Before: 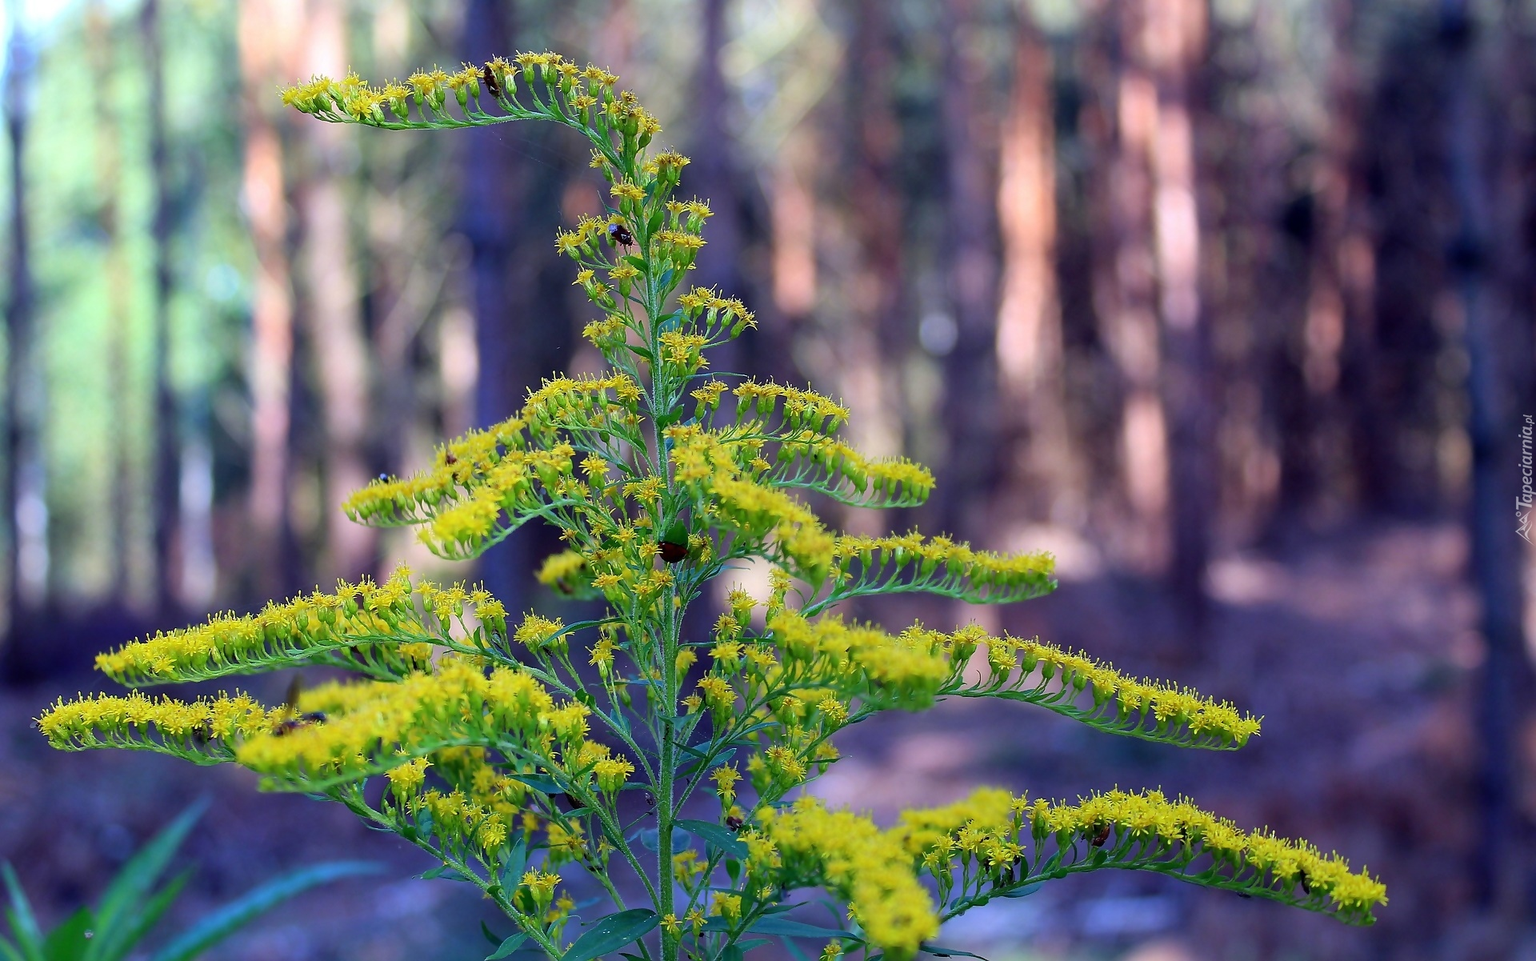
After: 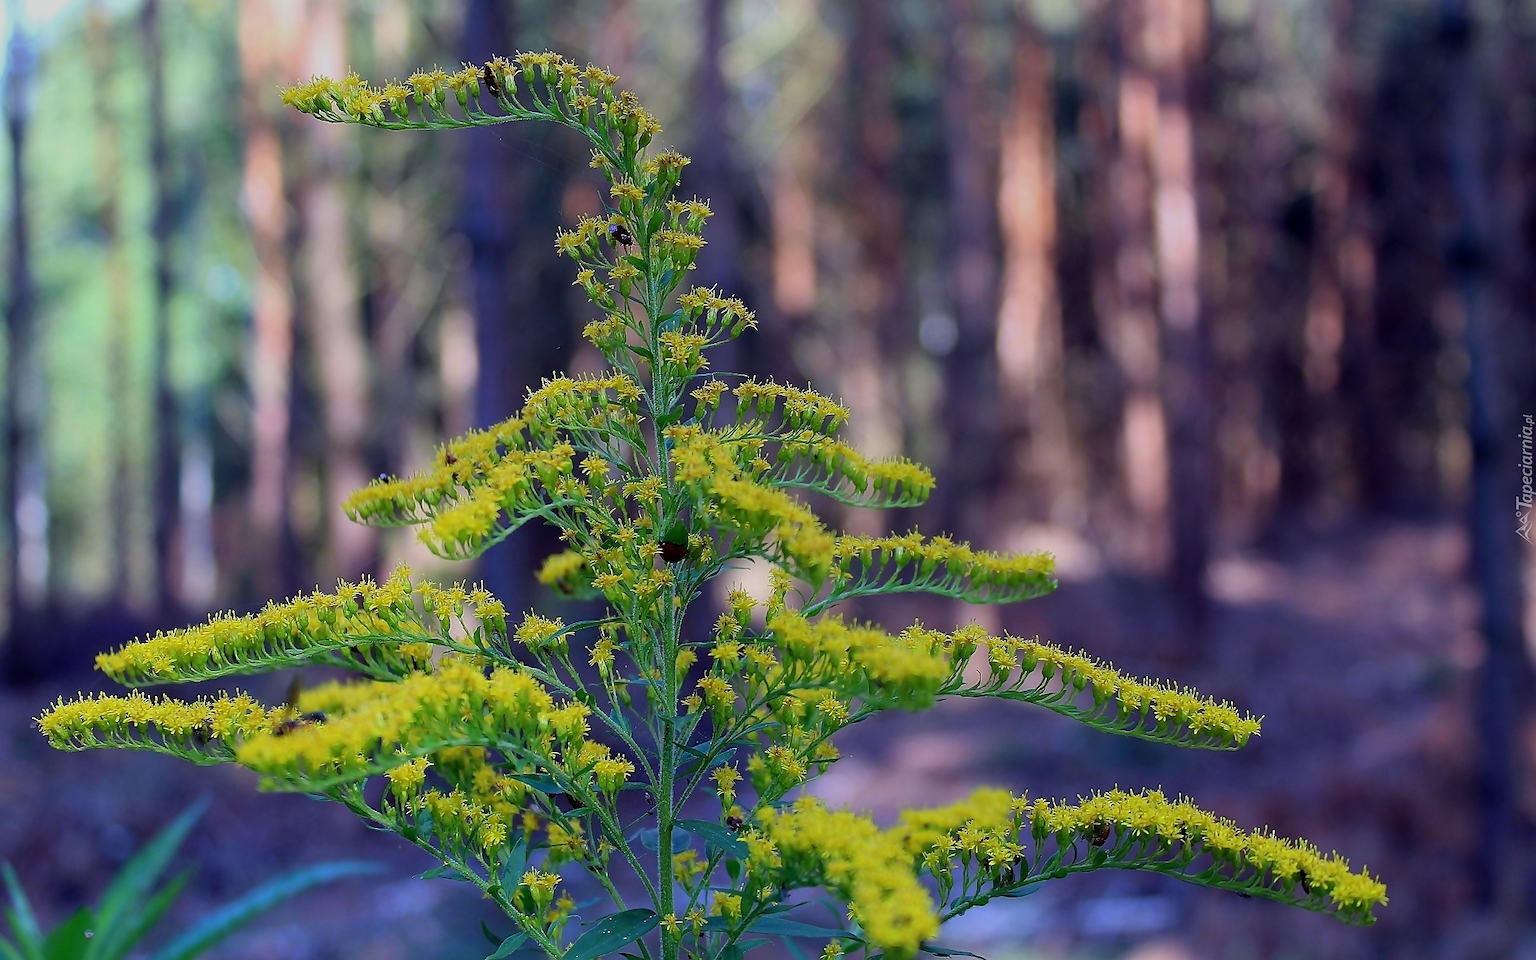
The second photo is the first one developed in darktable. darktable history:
graduated density: rotation 5.63°, offset 76.9
sharpen: radius 1
